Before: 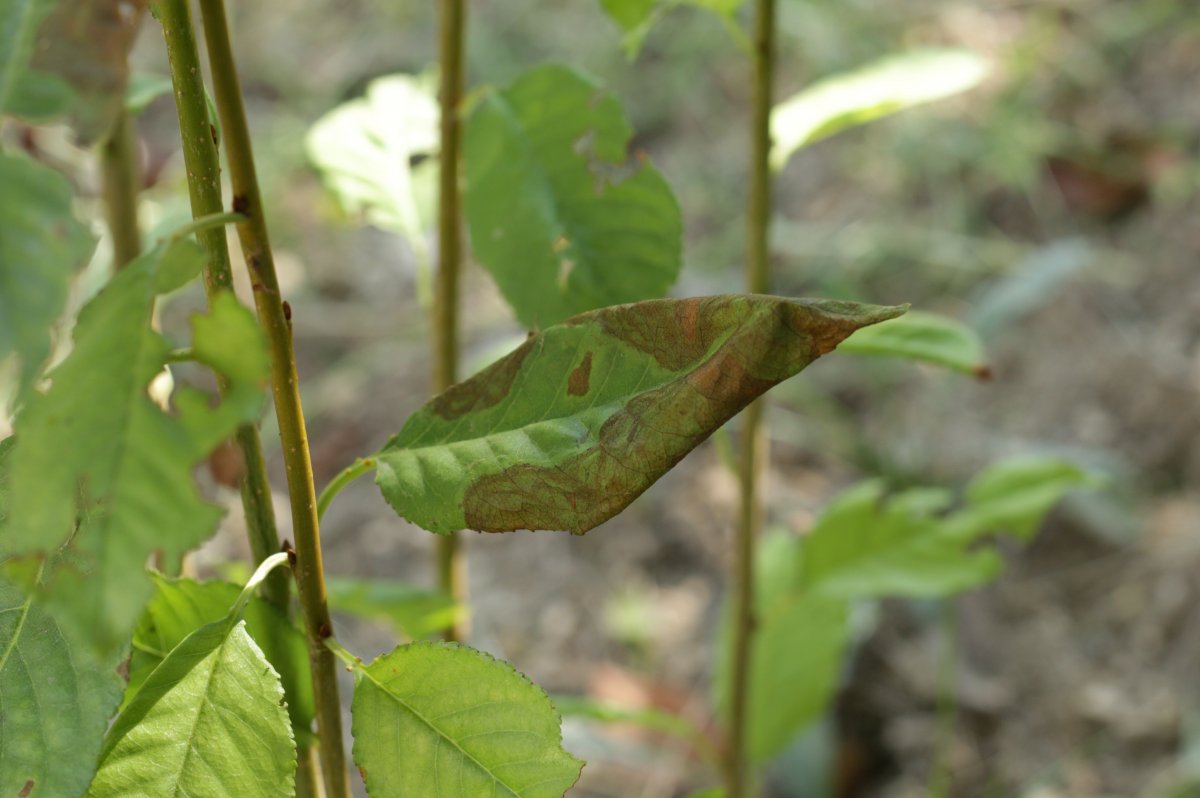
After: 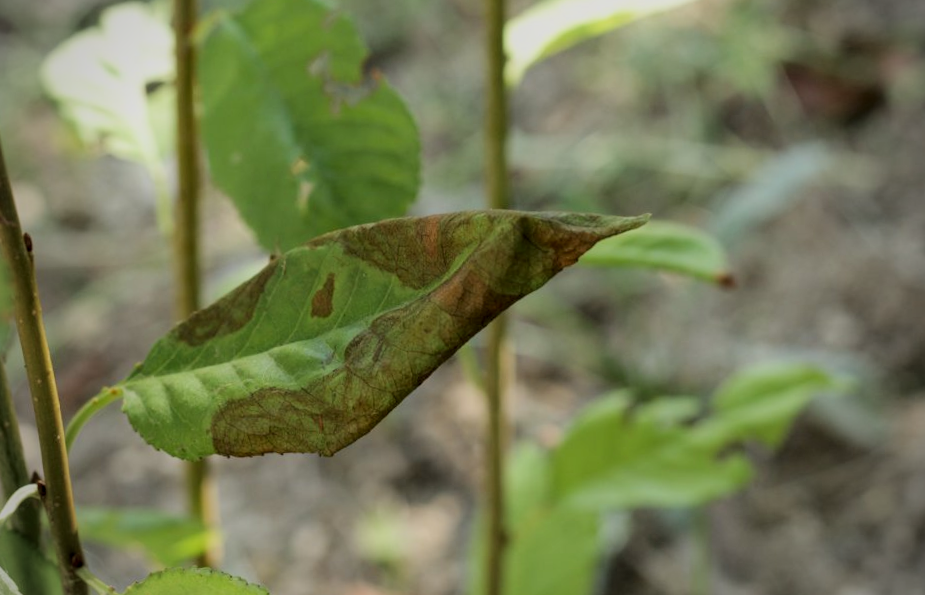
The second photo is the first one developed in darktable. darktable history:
vignetting: unbound false
rotate and perspective: rotation -2°, crop left 0.022, crop right 0.978, crop top 0.049, crop bottom 0.951
local contrast: on, module defaults
crop and rotate: left 20.74%, top 7.912%, right 0.375%, bottom 13.378%
filmic rgb: black relative exposure -8.42 EV, white relative exposure 4.68 EV, hardness 3.82, color science v6 (2022)
